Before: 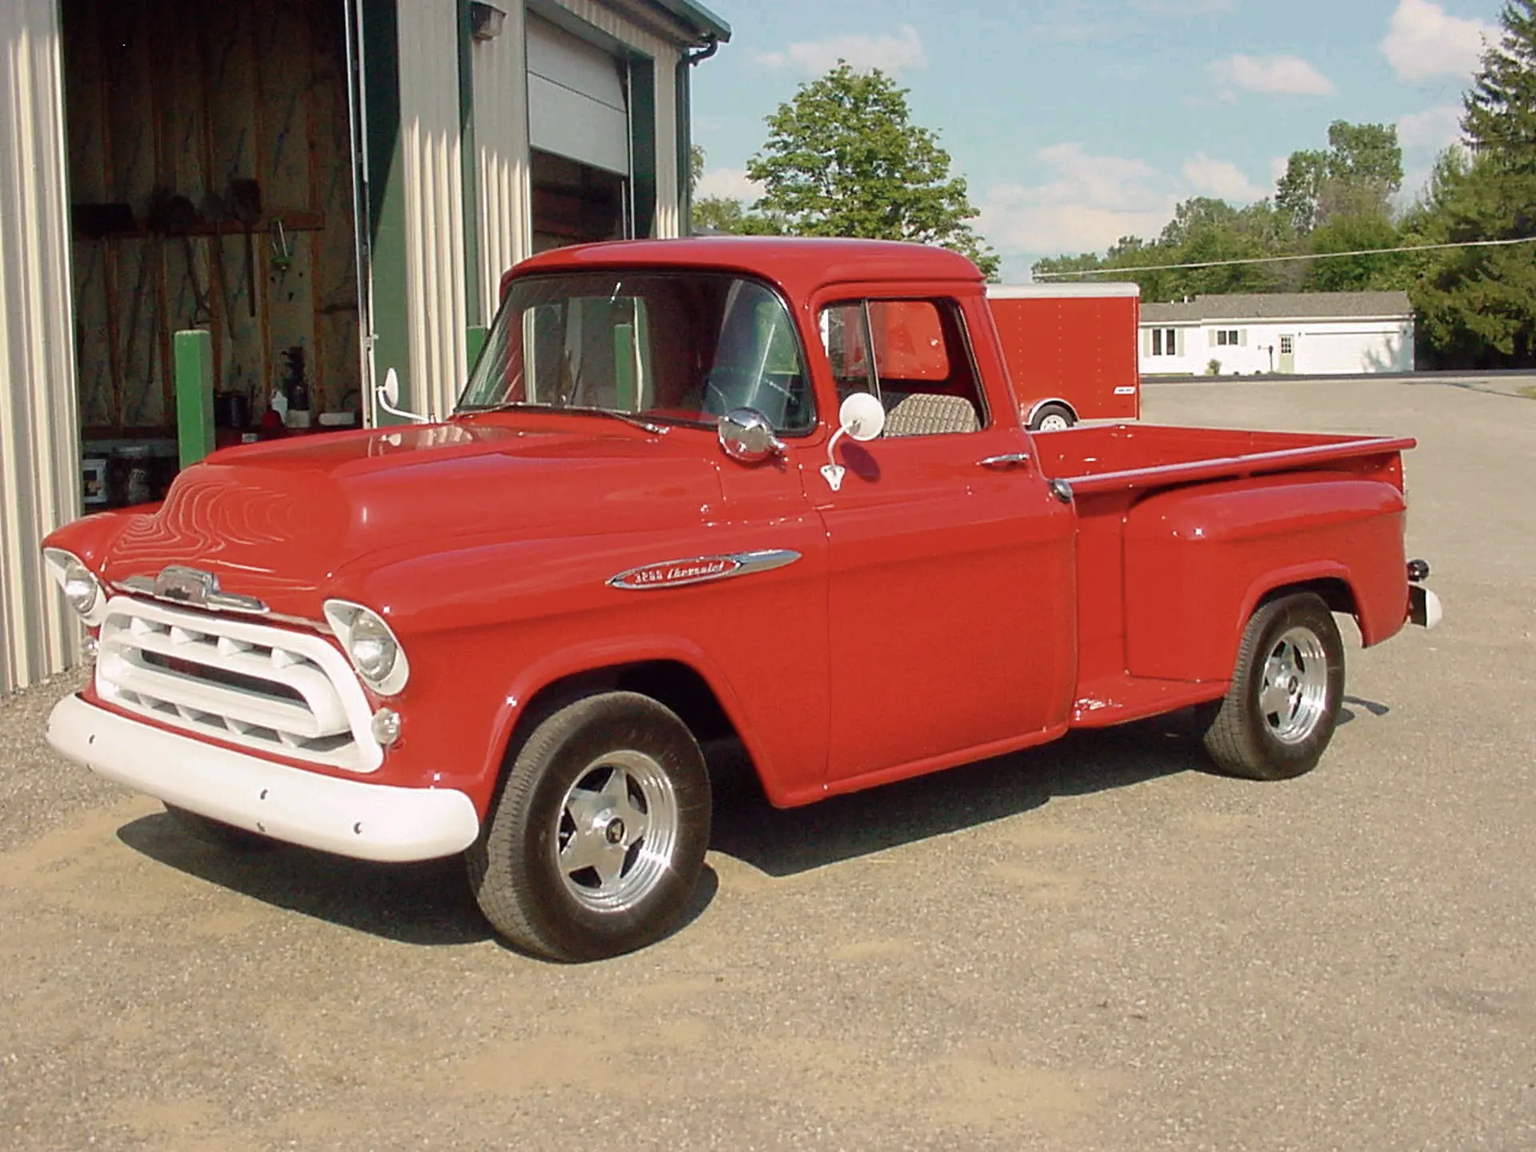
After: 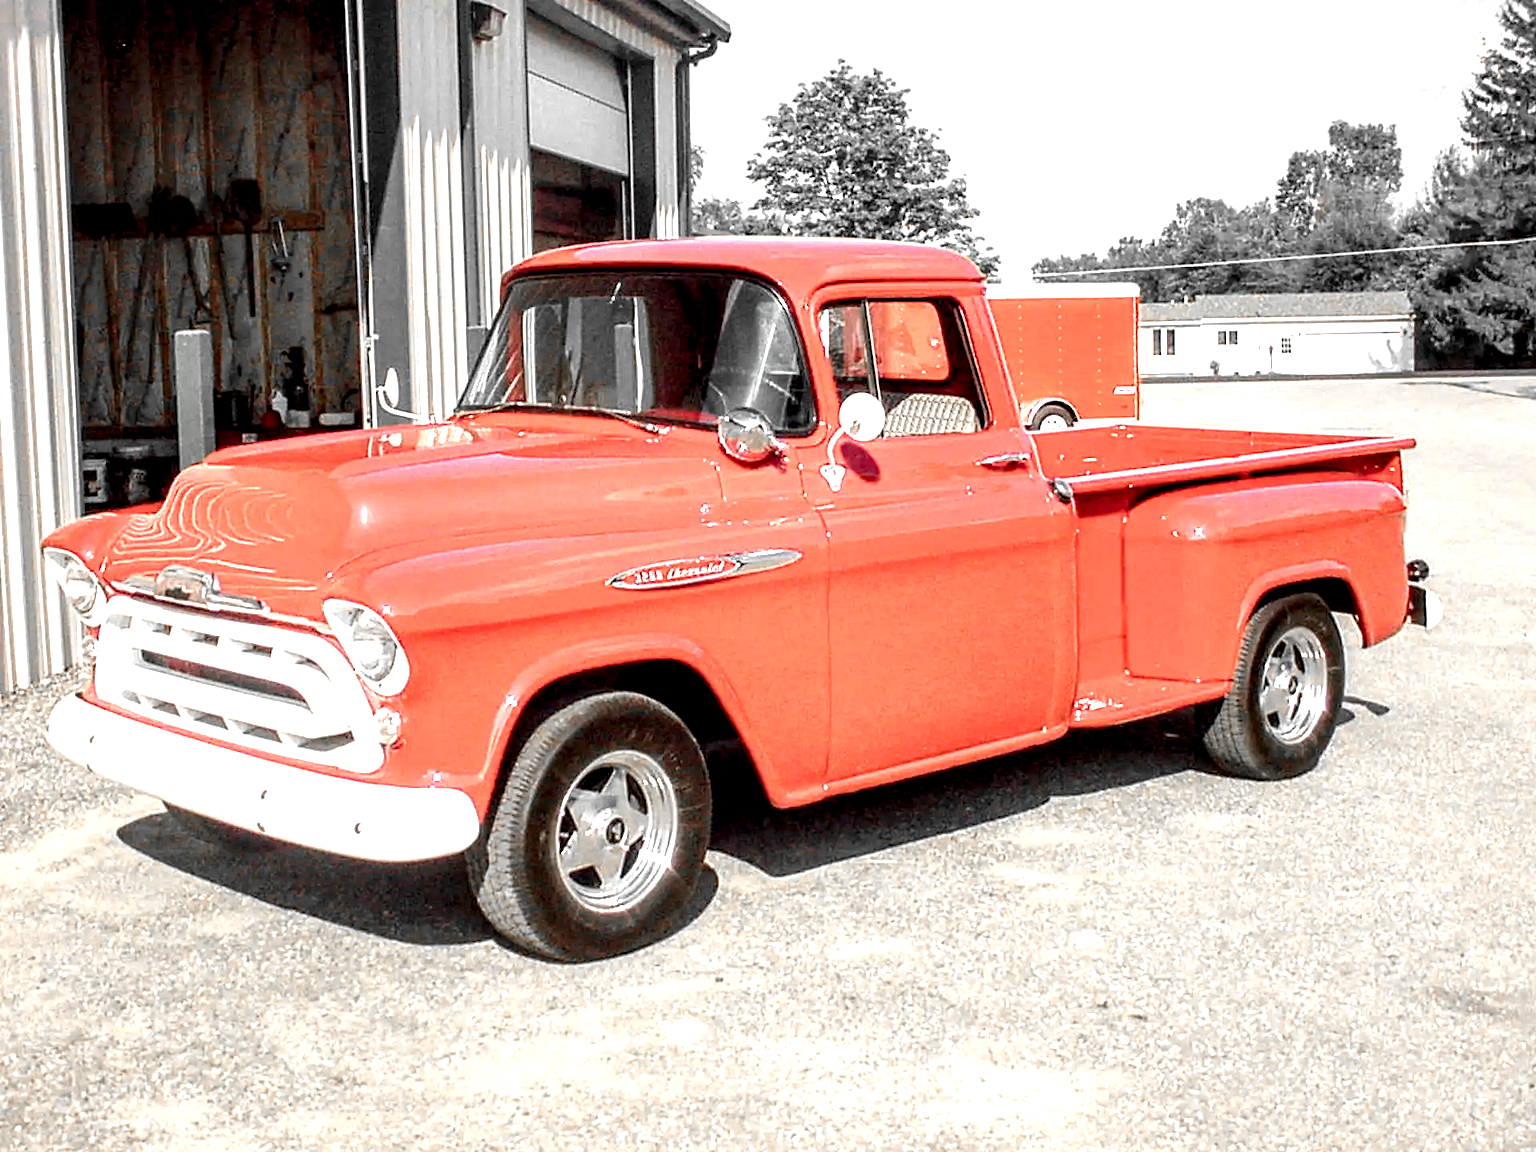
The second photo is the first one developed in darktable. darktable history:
color zones: curves: ch0 [(0, 0.65) (0.096, 0.644) (0.221, 0.539) (0.429, 0.5) (0.571, 0.5) (0.714, 0.5) (0.857, 0.5) (1, 0.65)]; ch1 [(0, 0.5) (0.143, 0.5) (0.257, -0.002) (0.429, 0.04) (0.571, -0.001) (0.714, -0.015) (0.857, 0.024) (1, 0.5)]
local contrast: highlights 19%, detail 186%
exposure: black level correction 0.001, exposure 0.955 EV, compensate exposure bias true, compensate highlight preservation false
